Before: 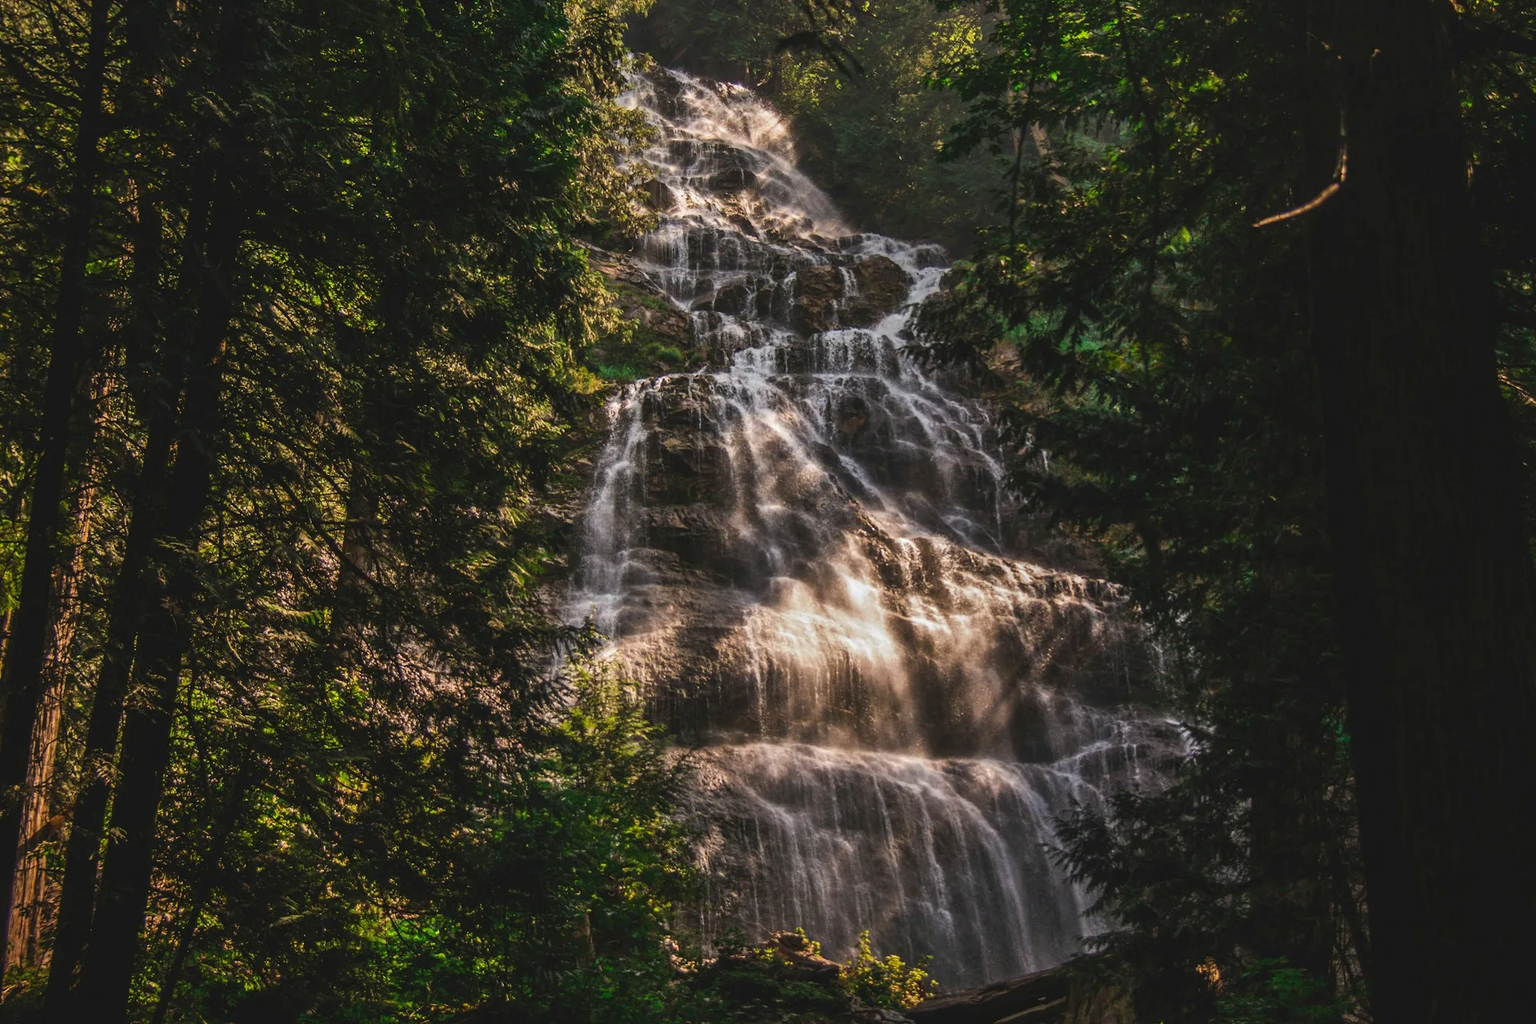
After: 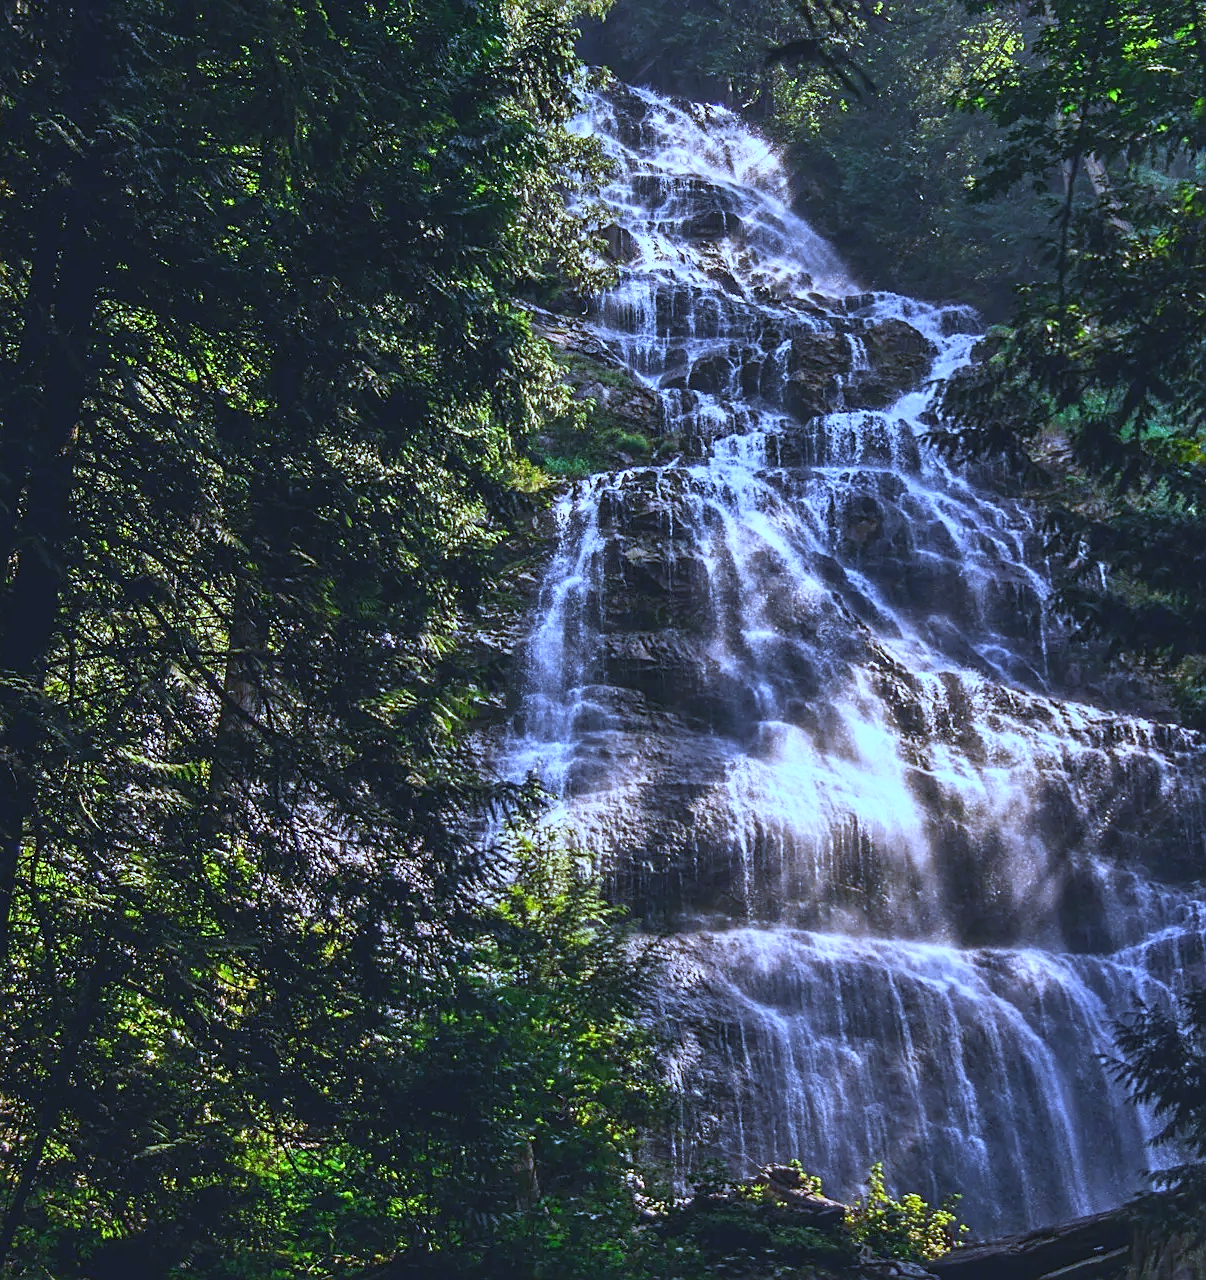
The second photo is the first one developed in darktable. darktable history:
sharpen: on, module defaults
white balance: red 0.766, blue 1.537
base curve: curves: ch0 [(0, 0) (0.557, 0.834) (1, 1)]
crop: left 10.644%, right 26.528%
